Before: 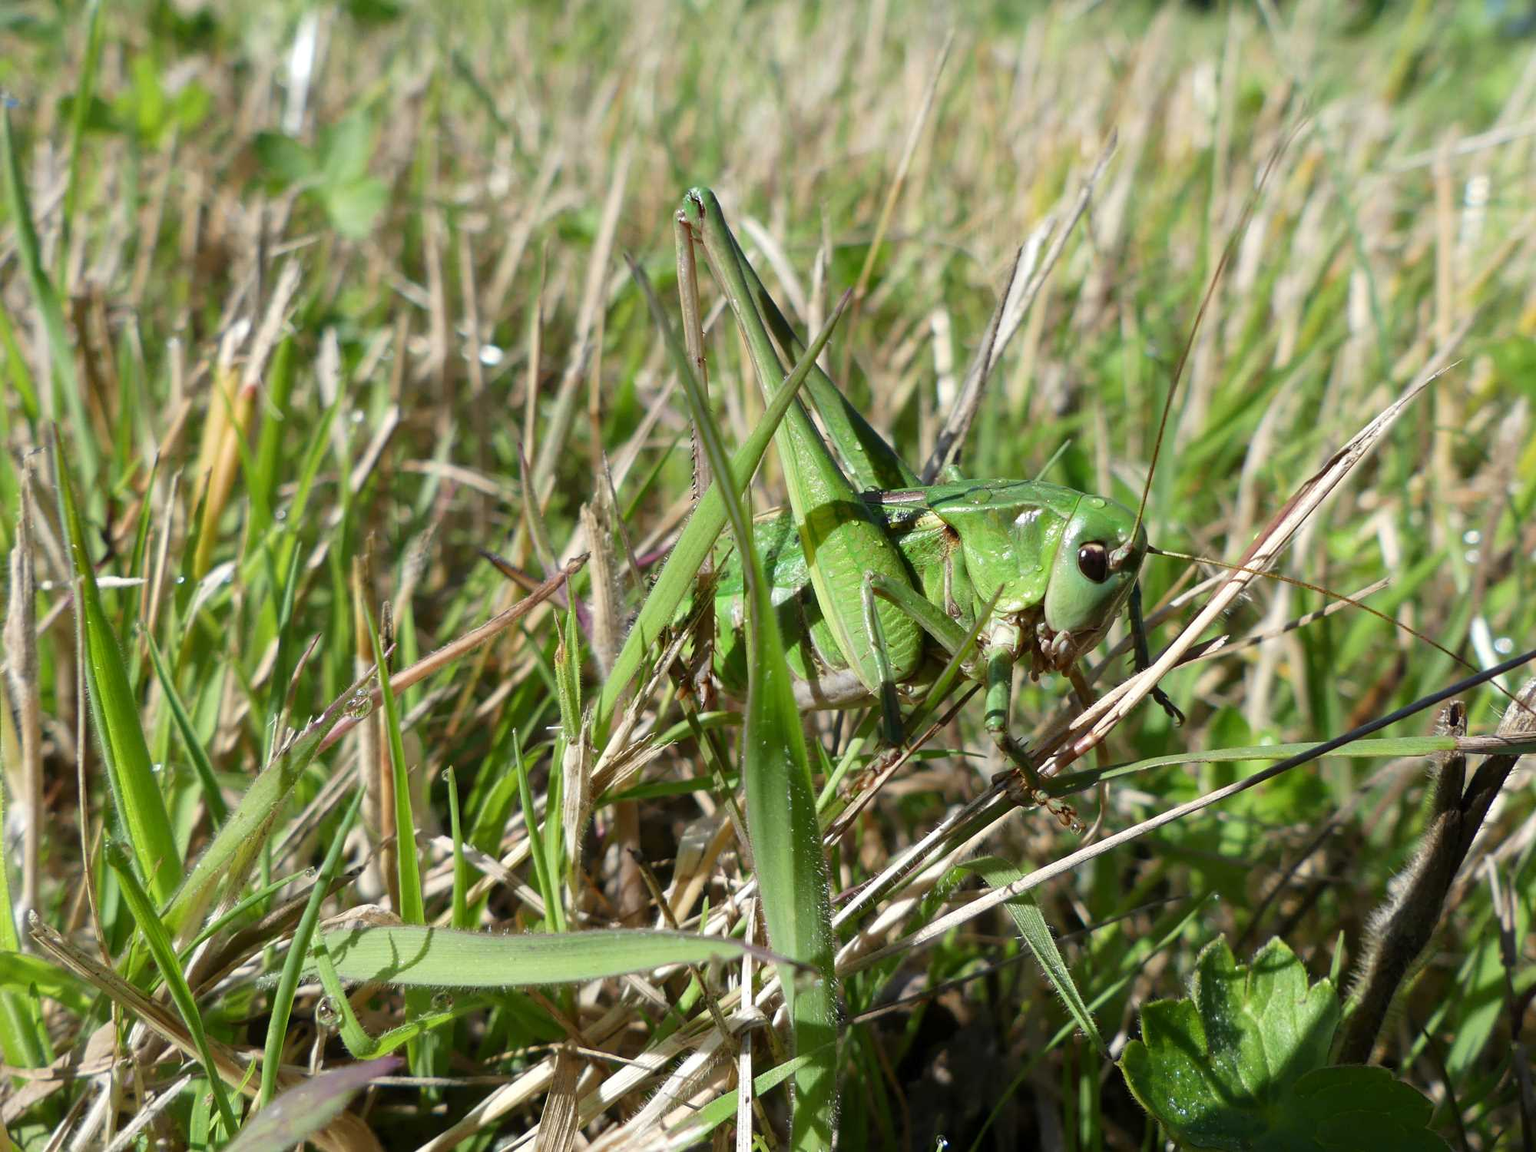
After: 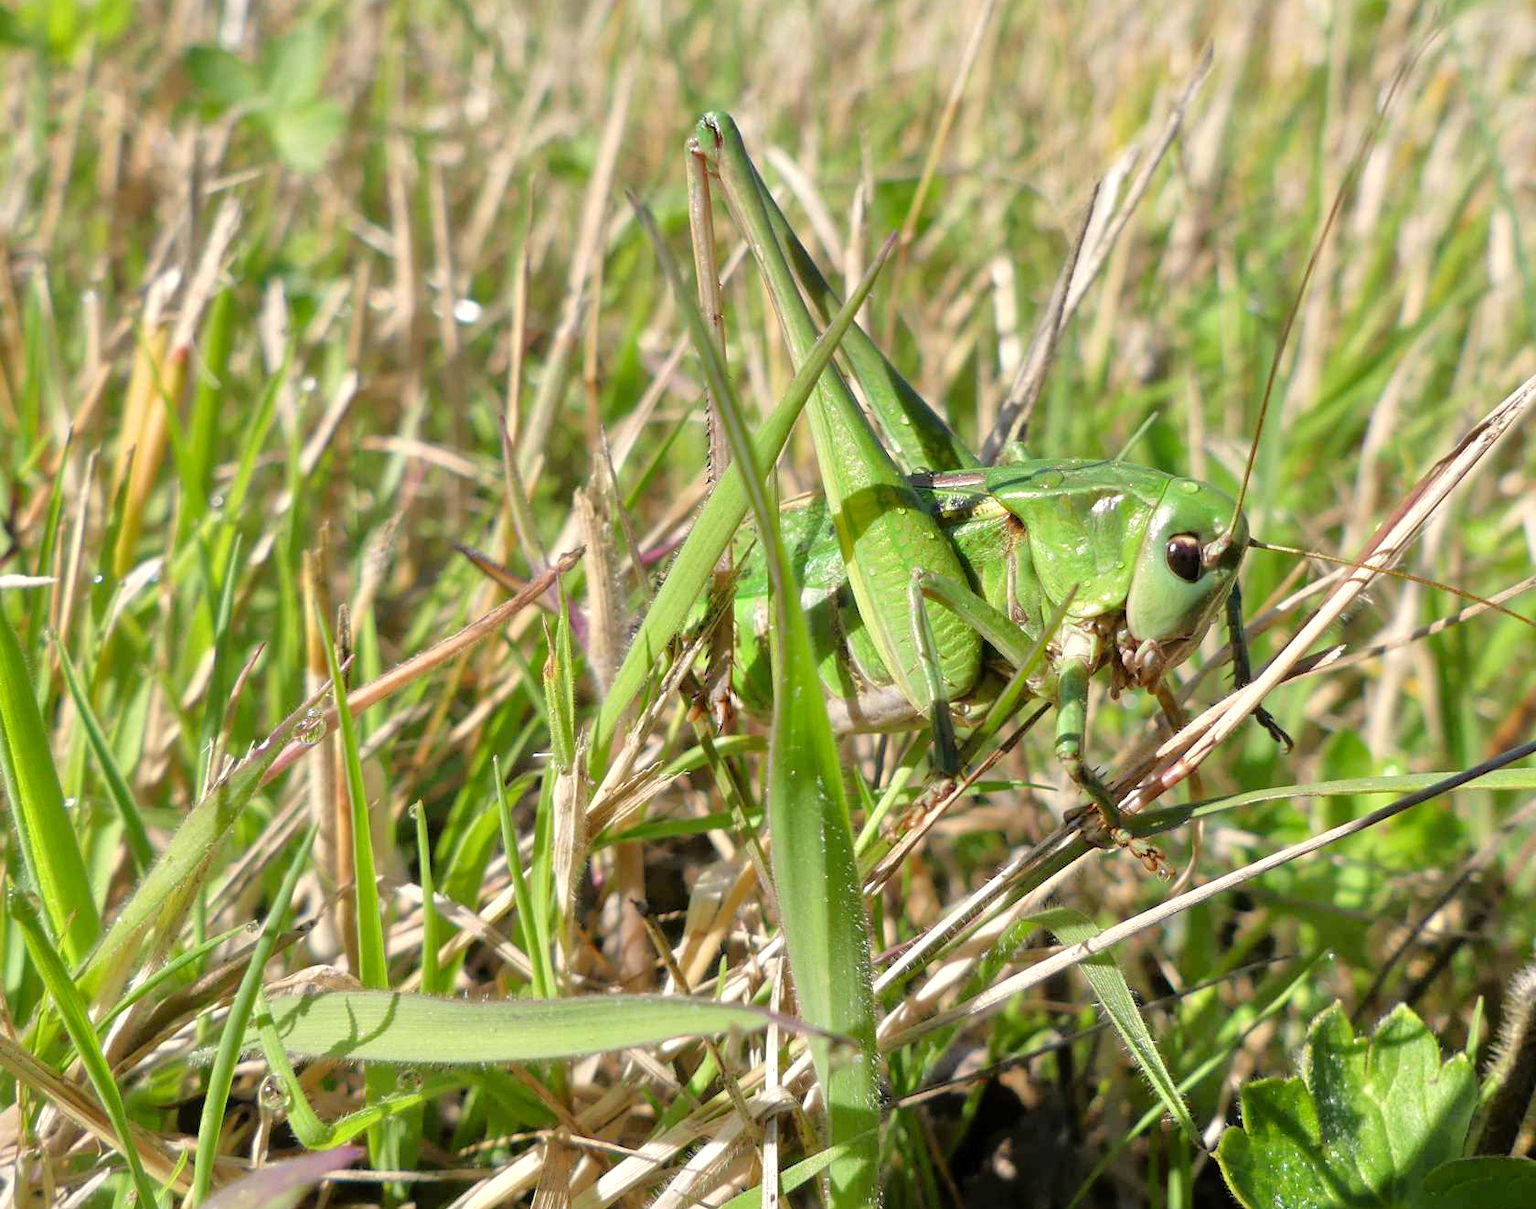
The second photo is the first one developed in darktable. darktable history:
crop: left 6.446%, top 8.188%, right 9.538%, bottom 3.548%
color correction: highlights a* 3.84, highlights b* 5.07
tone equalizer: -7 EV 0.15 EV, -6 EV 0.6 EV, -5 EV 1.15 EV, -4 EV 1.33 EV, -3 EV 1.15 EV, -2 EV 0.6 EV, -1 EV 0.15 EV, mask exposure compensation -0.5 EV
